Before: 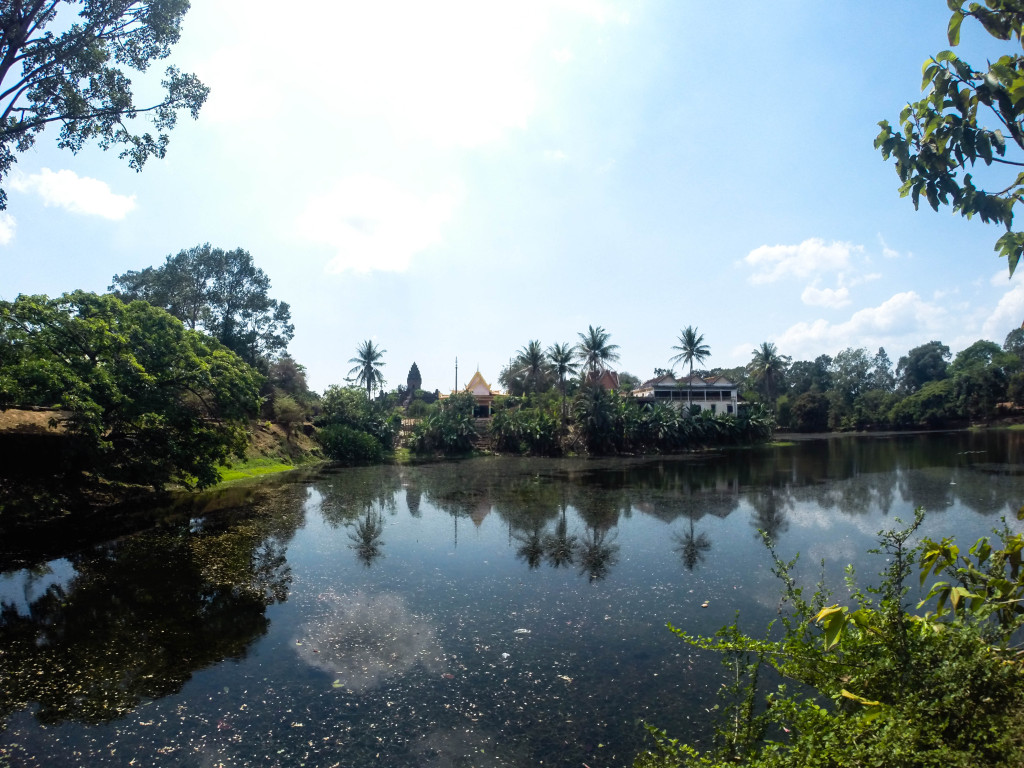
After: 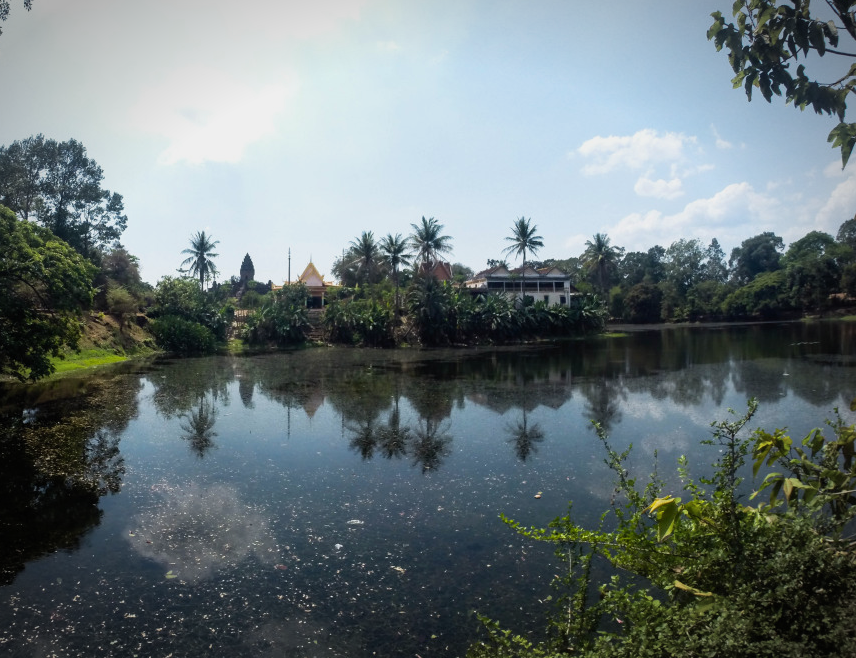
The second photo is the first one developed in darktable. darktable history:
exposure: exposure -0.21 EV, compensate highlight preservation false
vignetting: automatic ratio true
crop: left 16.315%, top 14.246%
